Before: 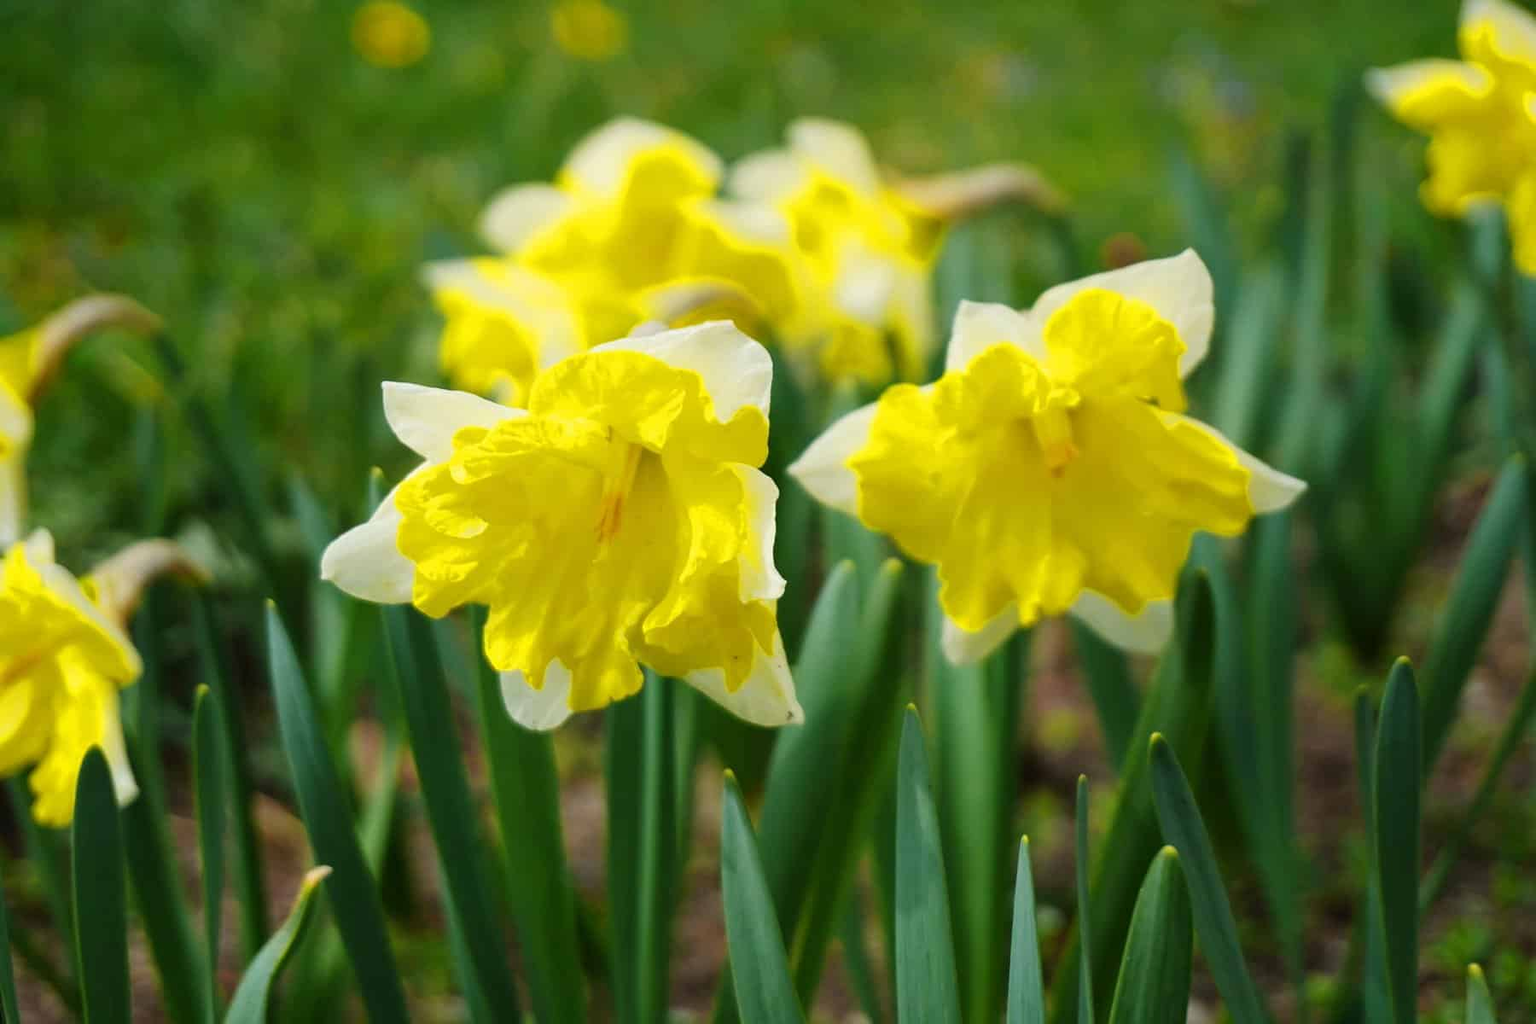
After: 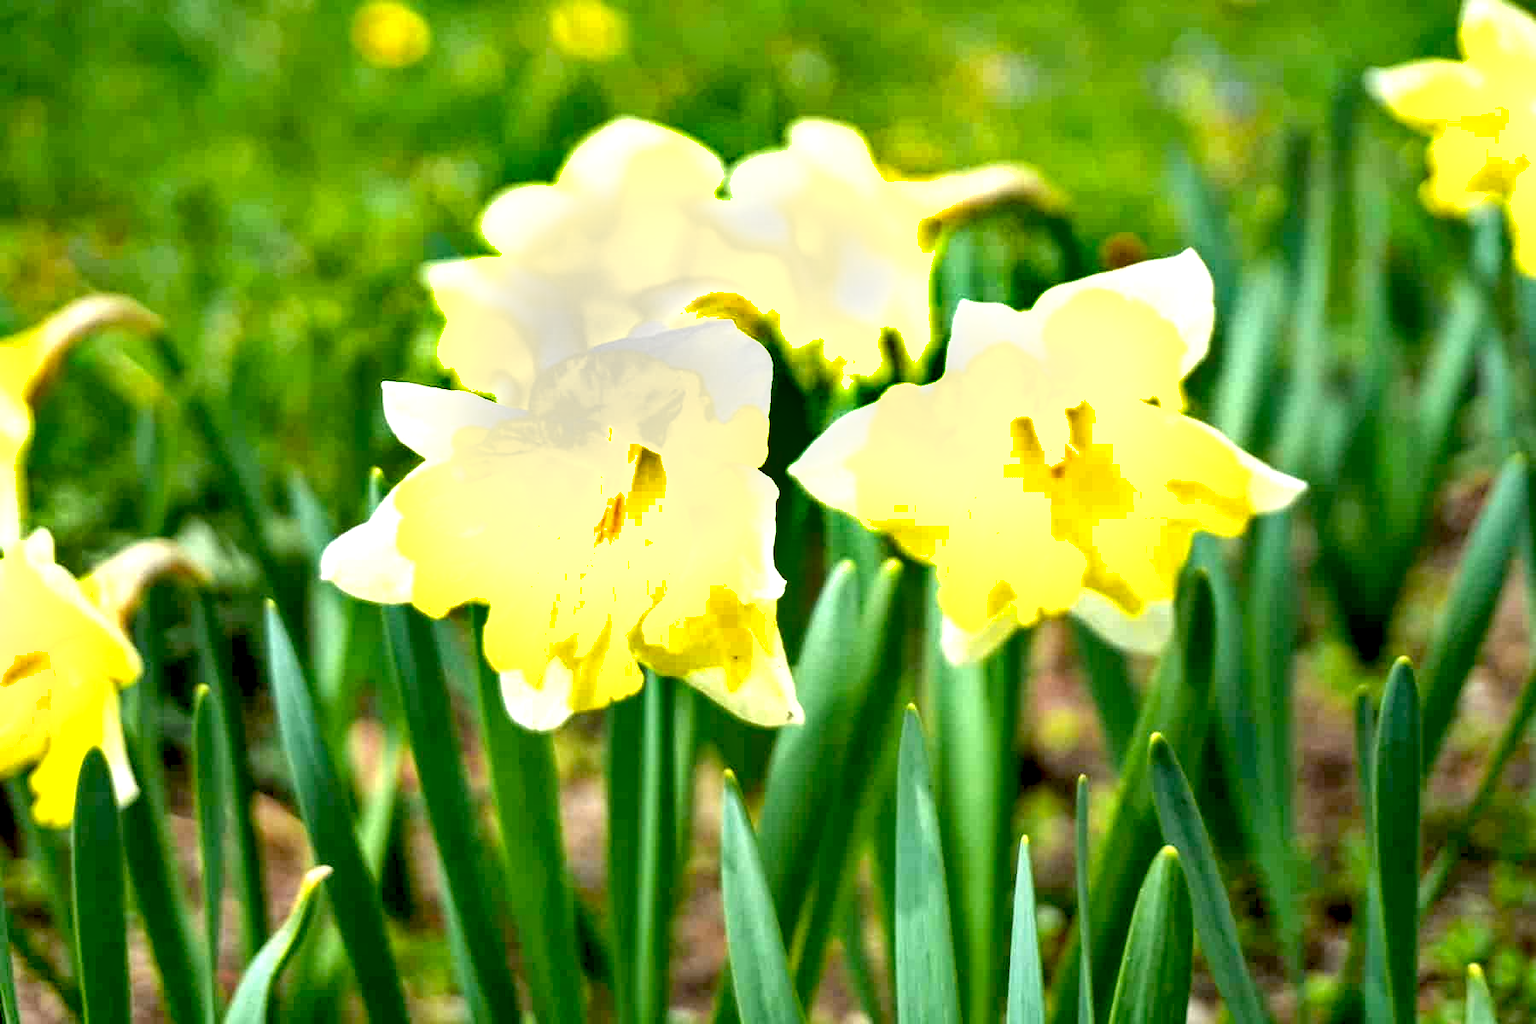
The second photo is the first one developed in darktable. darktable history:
exposure: black level correction 0.009, exposure 1.435 EV, compensate exposure bias true, compensate highlight preservation false
local contrast: detail 130%
shadows and highlights: shadows 52.62, soften with gaussian
